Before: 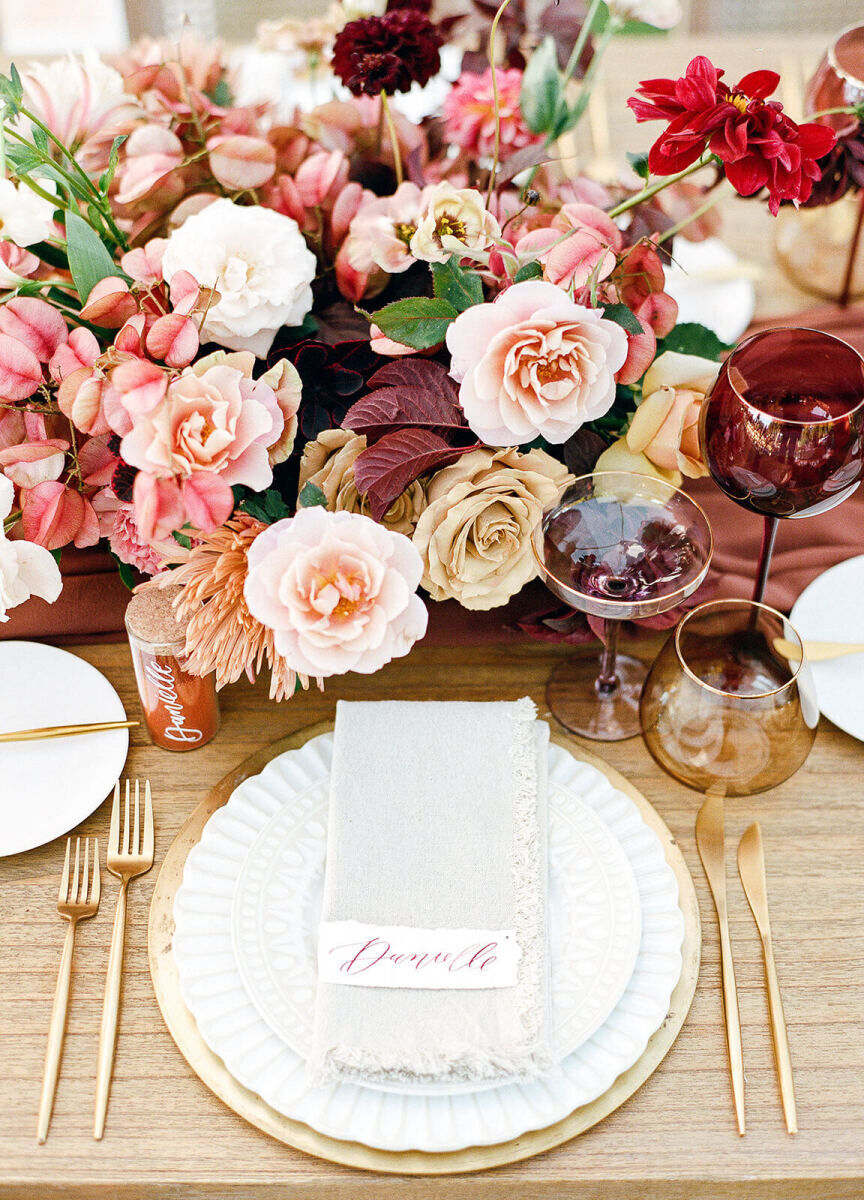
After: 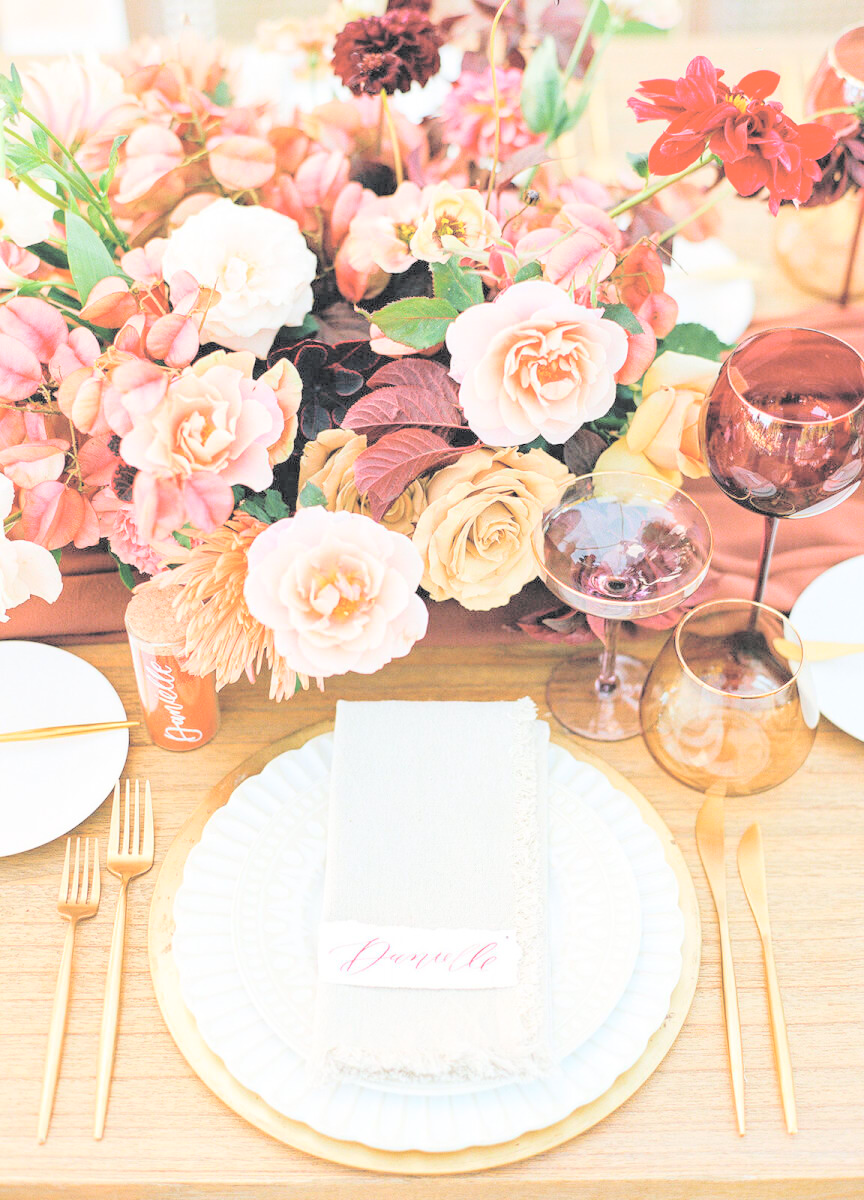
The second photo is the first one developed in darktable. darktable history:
contrast brightness saturation: brightness 0.988
